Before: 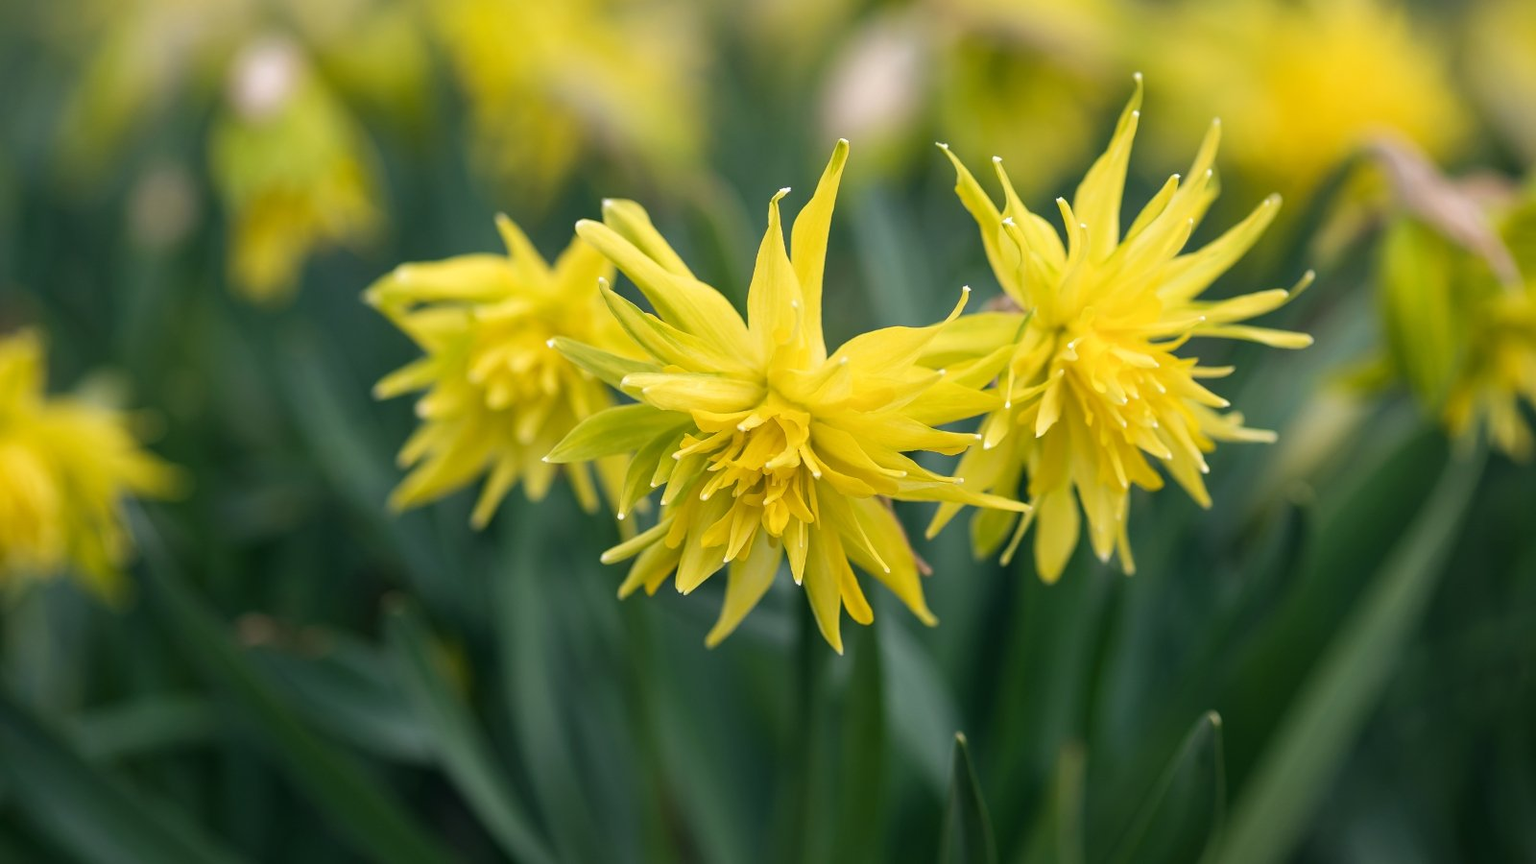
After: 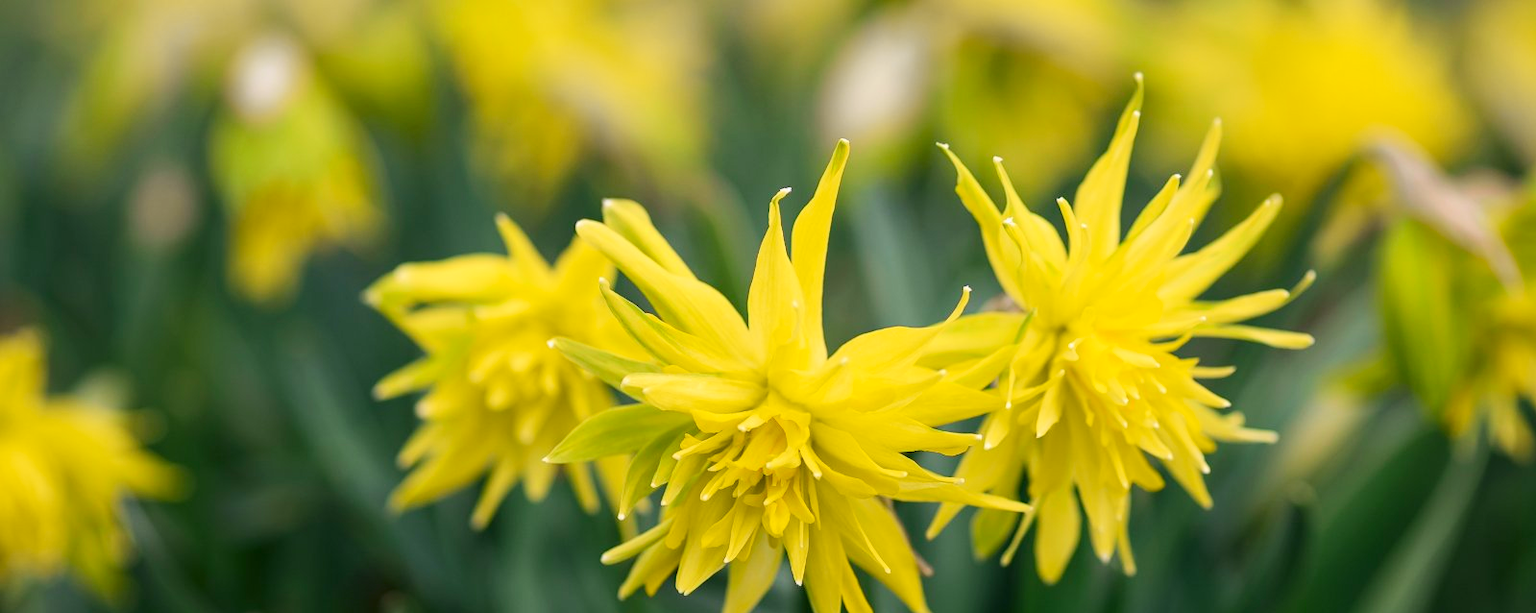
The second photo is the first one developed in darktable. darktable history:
tone curve: curves: ch0 [(0, 0) (0.071, 0.058) (0.266, 0.268) (0.498, 0.542) (0.766, 0.807) (1, 0.983)]; ch1 [(0, 0) (0.346, 0.307) (0.408, 0.387) (0.463, 0.465) (0.482, 0.493) (0.502, 0.499) (0.517, 0.505) (0.55, 0.554) (0.597, 0.61) (0.651, 0.698) (1, 1)]; ch2 [(0, 0) (0.346, 0.34) (0.434, 0.46) (0.485, 0.494) (0.5, 0.498) (0.509, 0.517) (0.526, 0.539) (0.583, 0.603) (0.625, 0.659) (1, 1)], color space Lab, independent channels, preserve colors none
levels: levels [0, 0.498, 1]
crop: right 0.001%, bottom 28.943%
